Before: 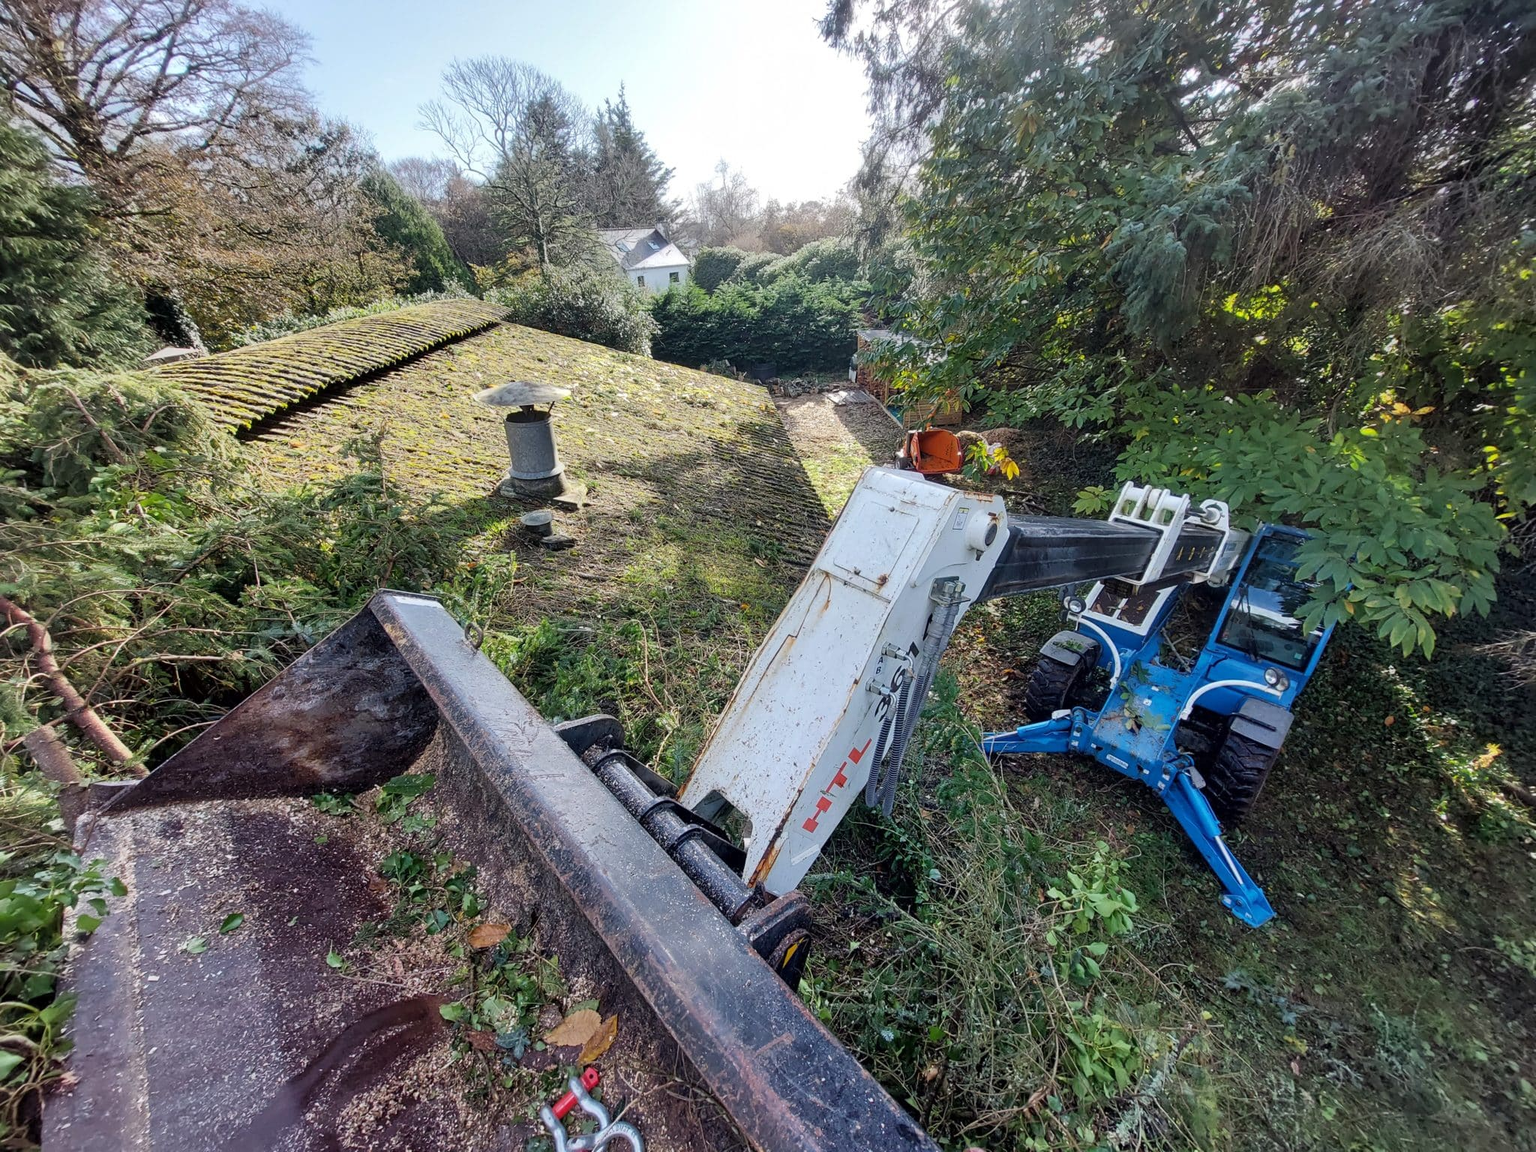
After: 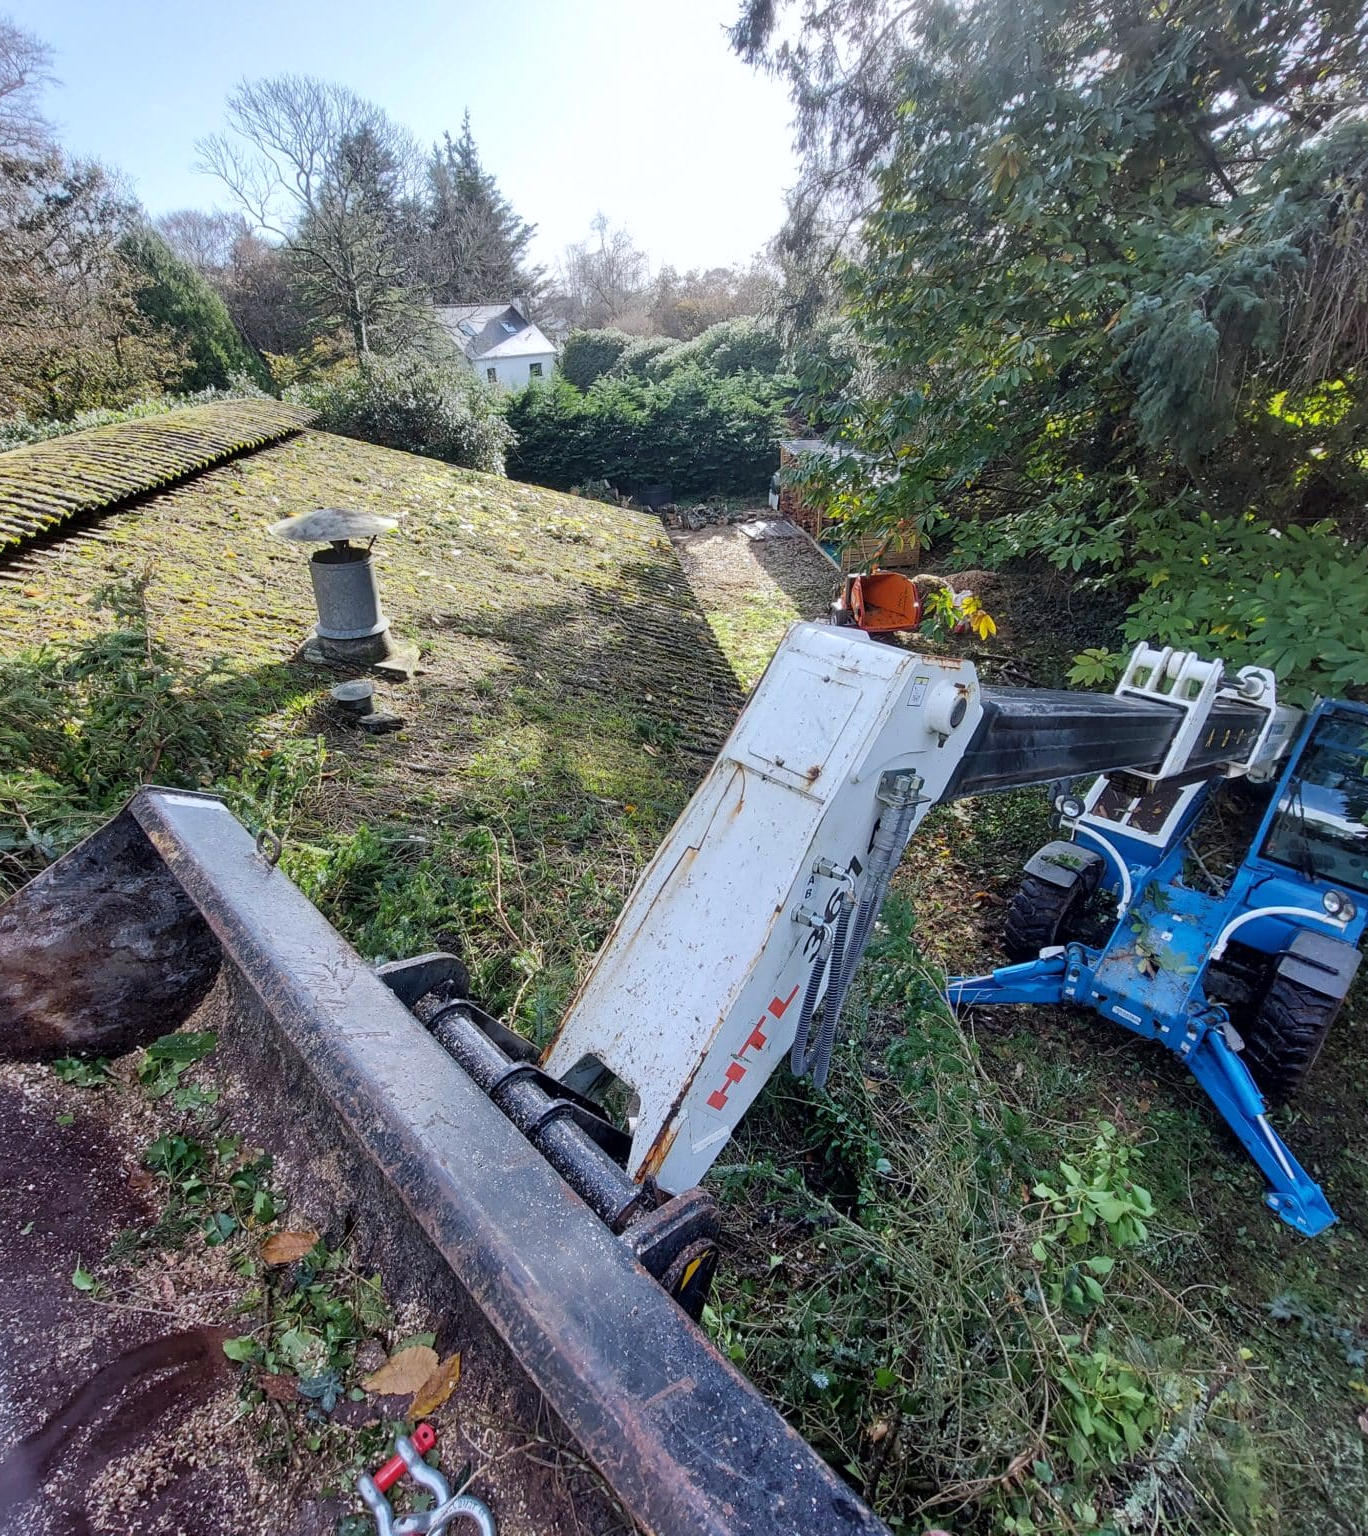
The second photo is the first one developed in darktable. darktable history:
crop and rotate: left 17.732%, right 15.423%
white balance: red 0.983, blue 1.036
